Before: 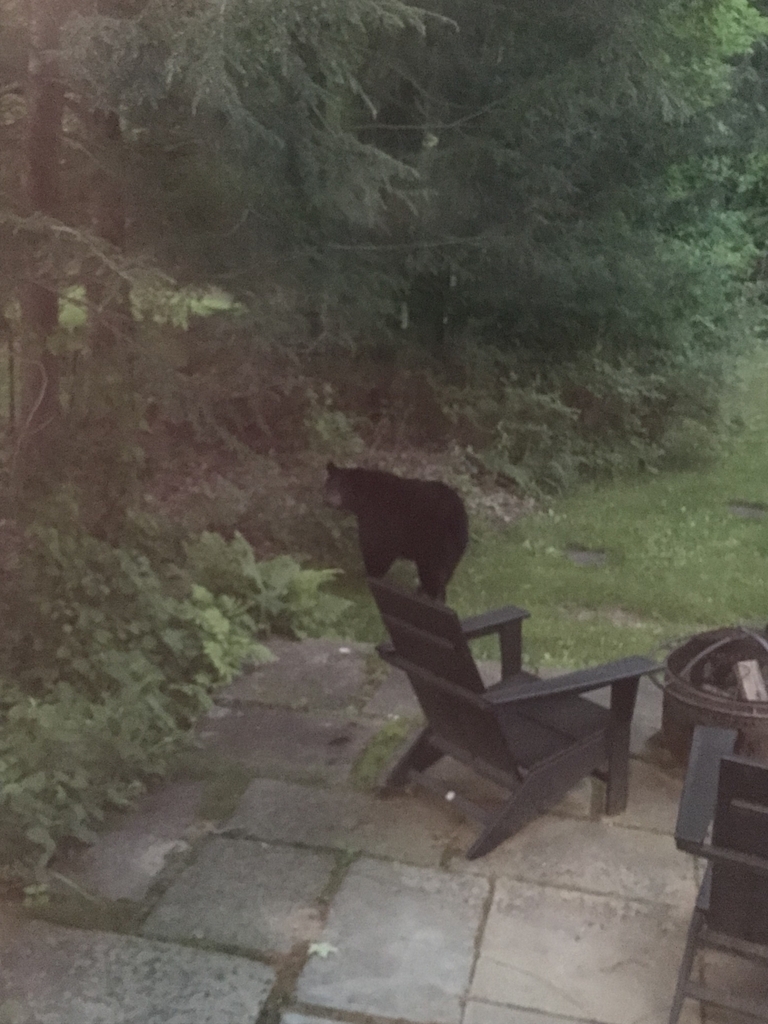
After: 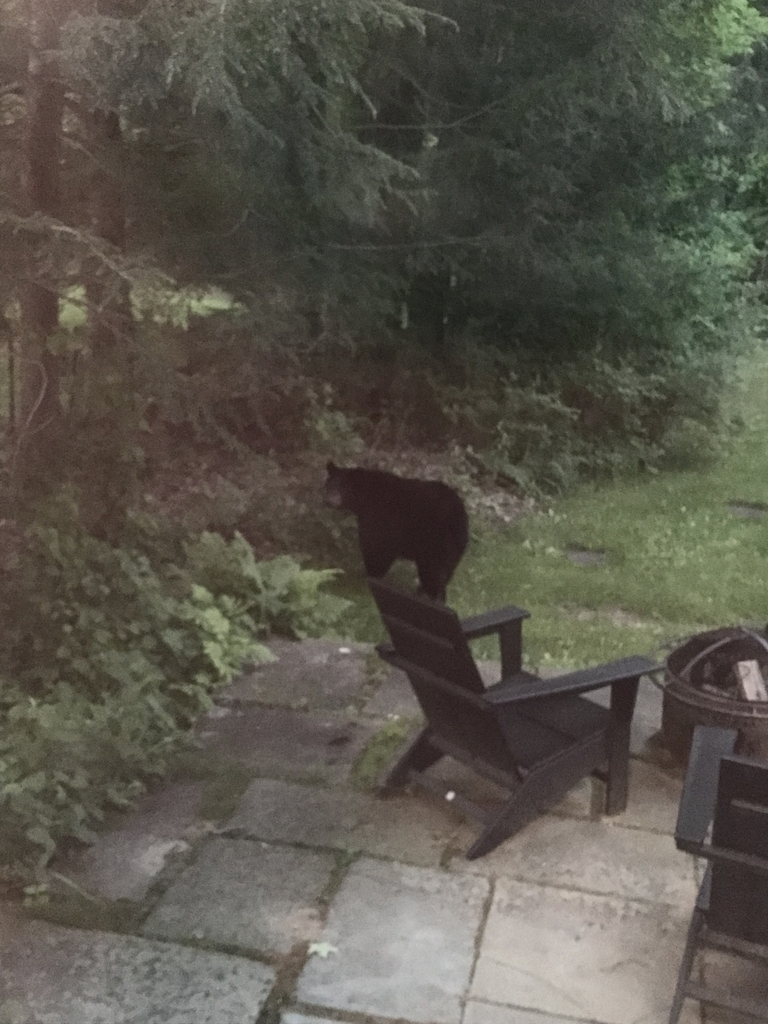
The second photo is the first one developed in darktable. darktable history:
exposure: exposure -0.072 EV, compensate highlight preservation false
contrast brightness saturation: contrast 0.24, brightness 0.09
